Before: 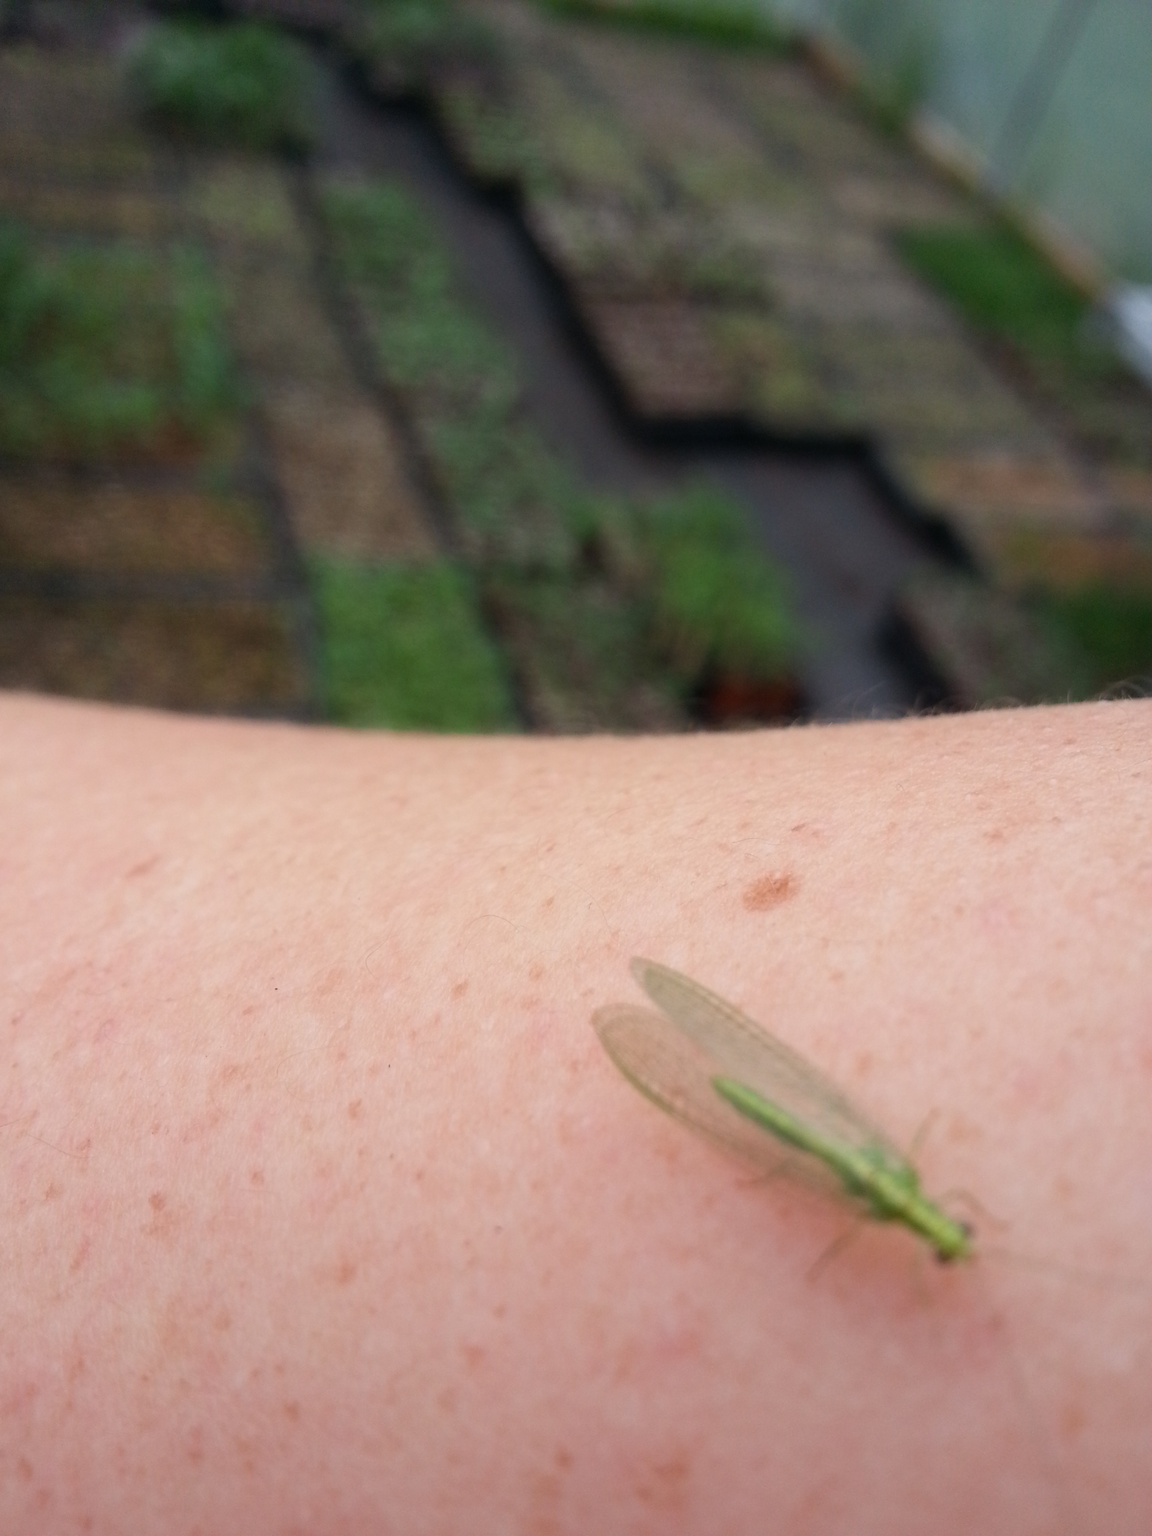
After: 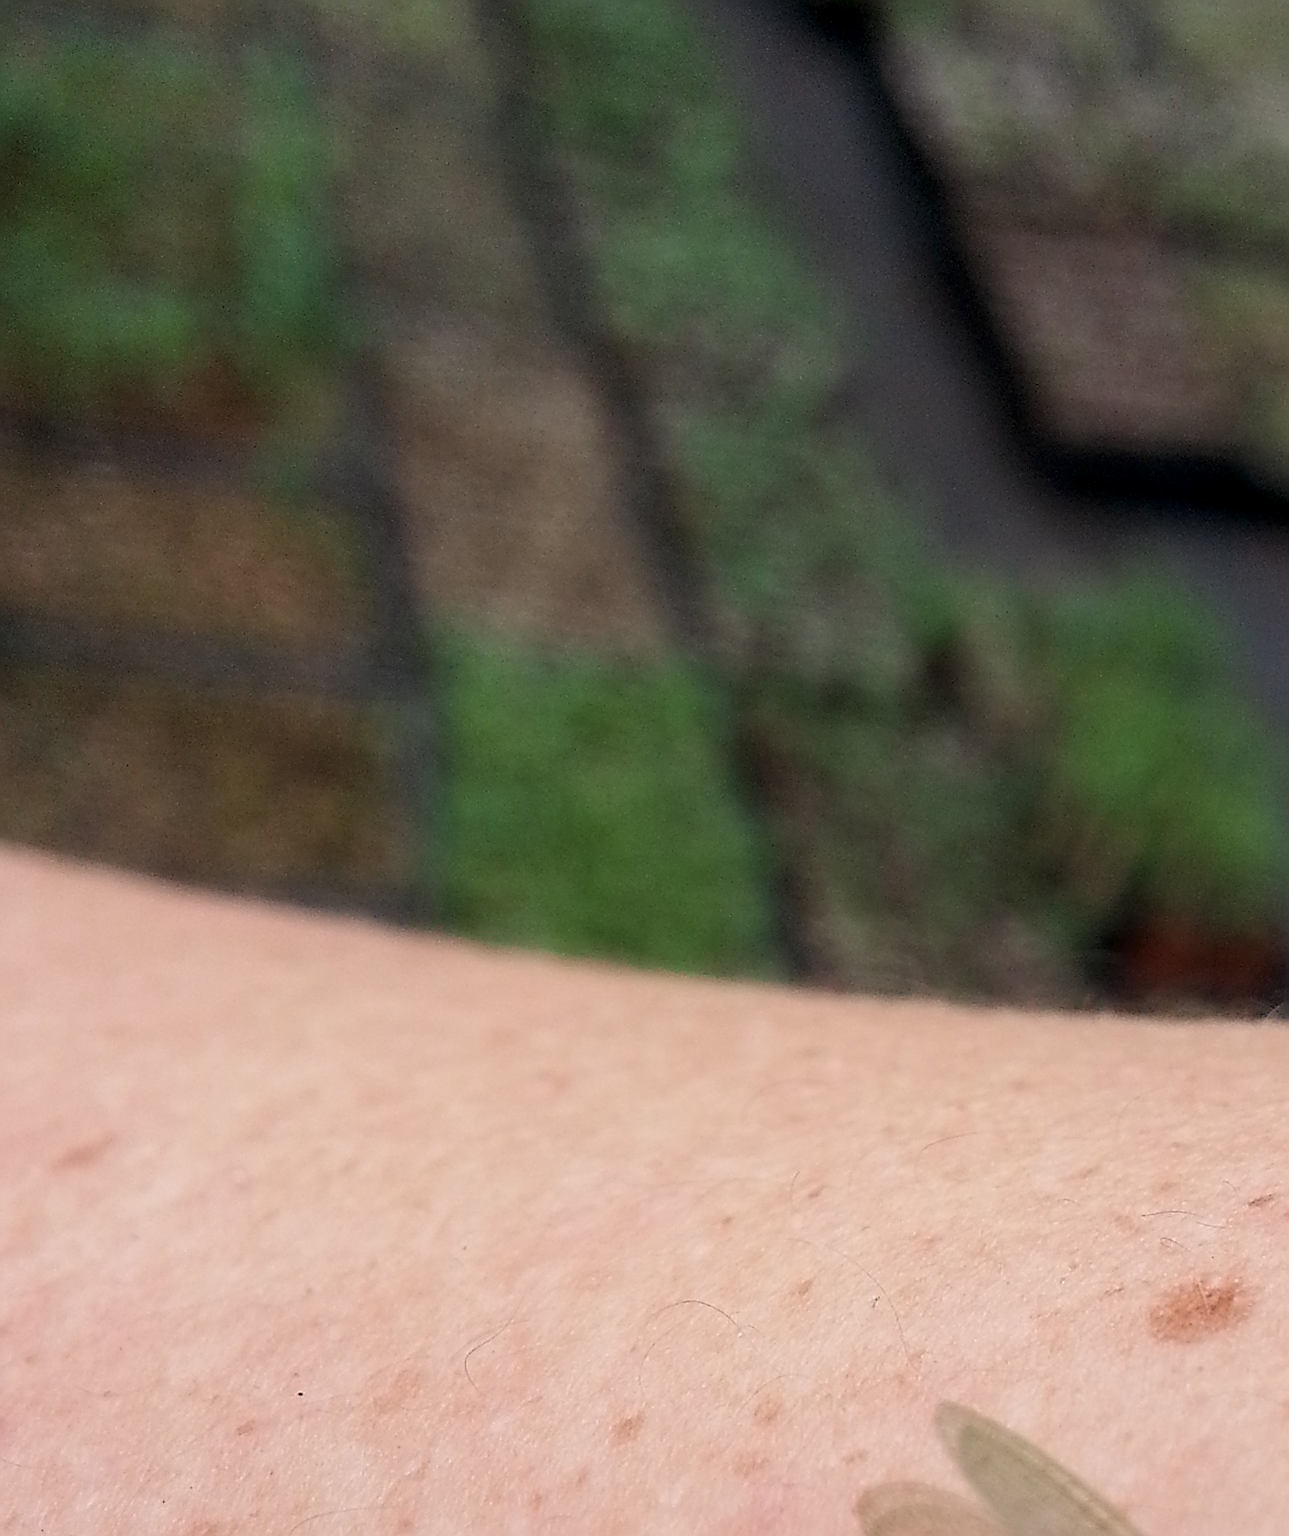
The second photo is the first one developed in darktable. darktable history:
local contrast: on, module defaults
crop and rotate: angle -5.79°, left 2.171%, top 6.785%, right 27.296%, bottom 30.237%
sharpen: amount 1.999
